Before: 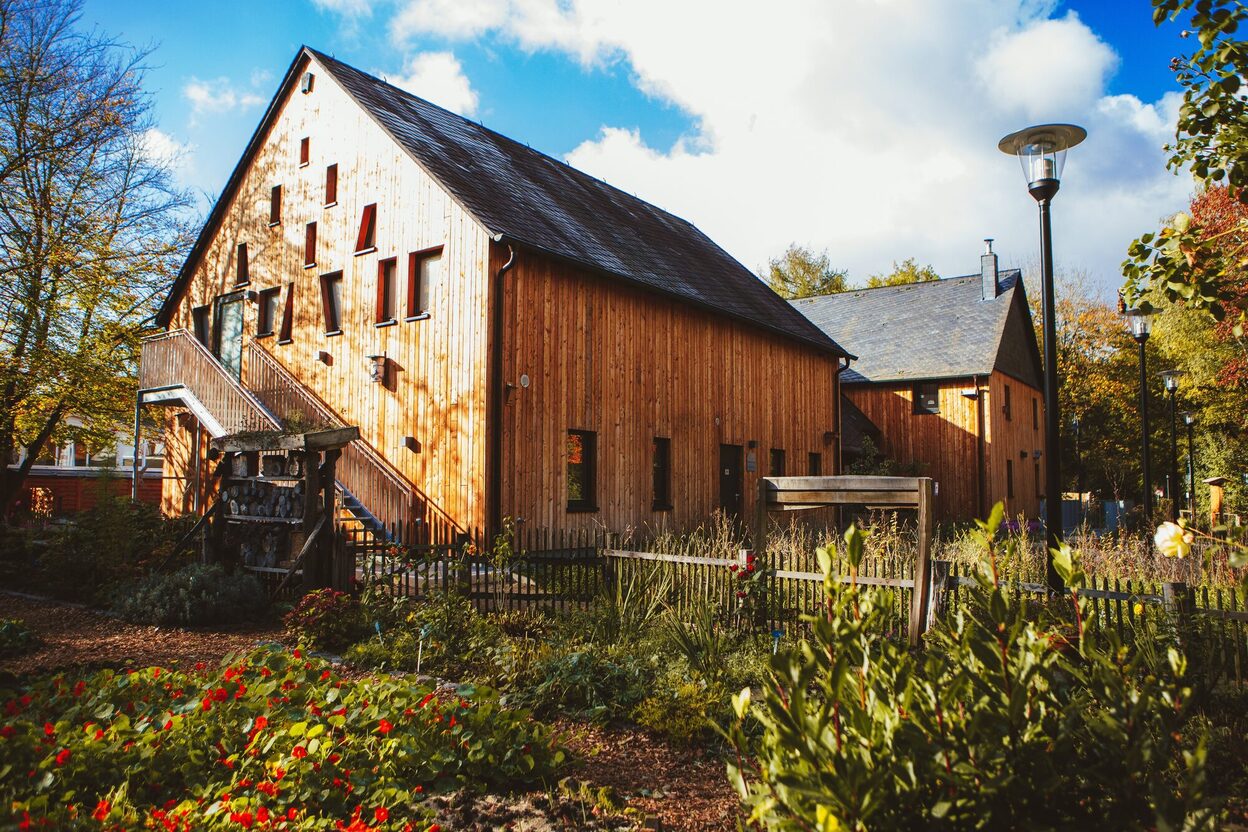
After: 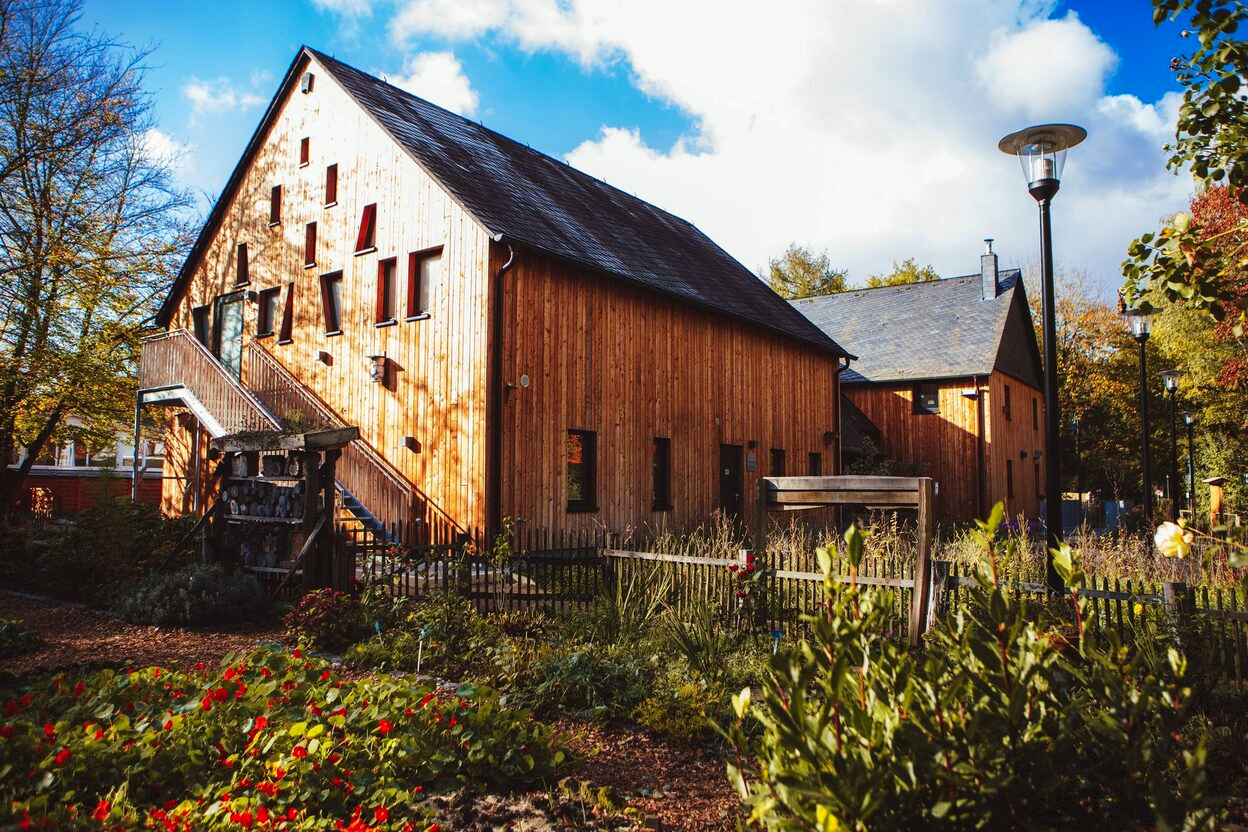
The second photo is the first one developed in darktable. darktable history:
vignetting: fall-off start 100%, fall-off radius 71%, brightness -0.434, saturation -0.2, width/height ratio 1.178, dithering 8-bit output, unbound false
color balance: gamma [0.9, 0.988, 0.975, 1.025], gain [1.05, 1, 1, 1]
